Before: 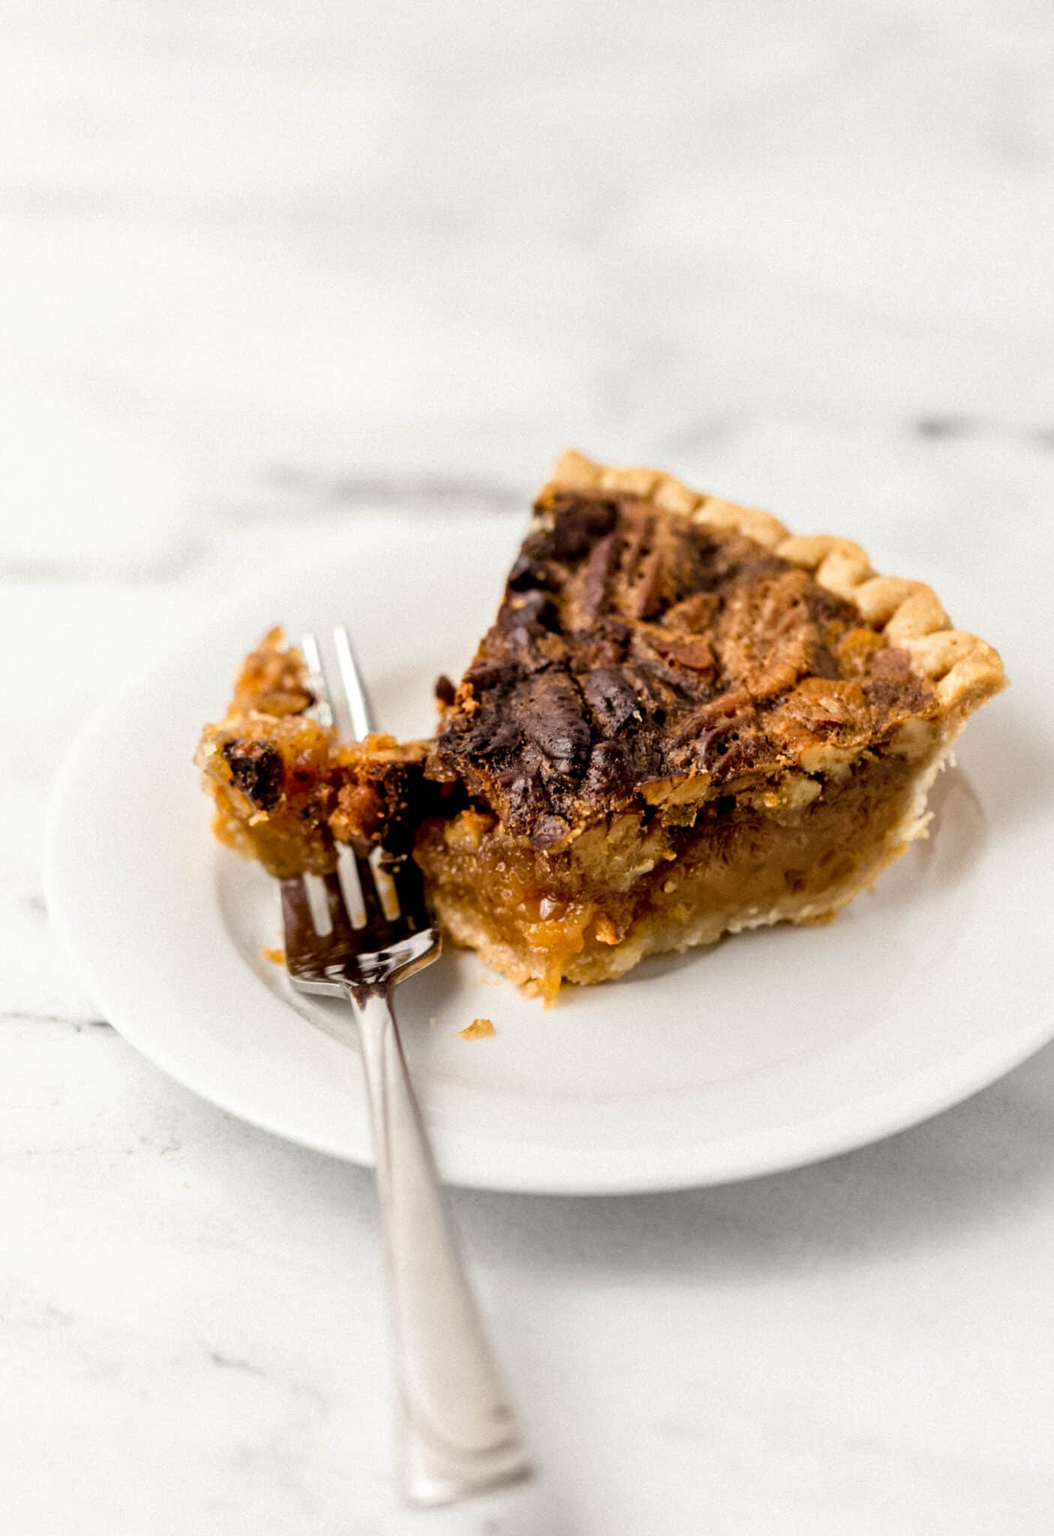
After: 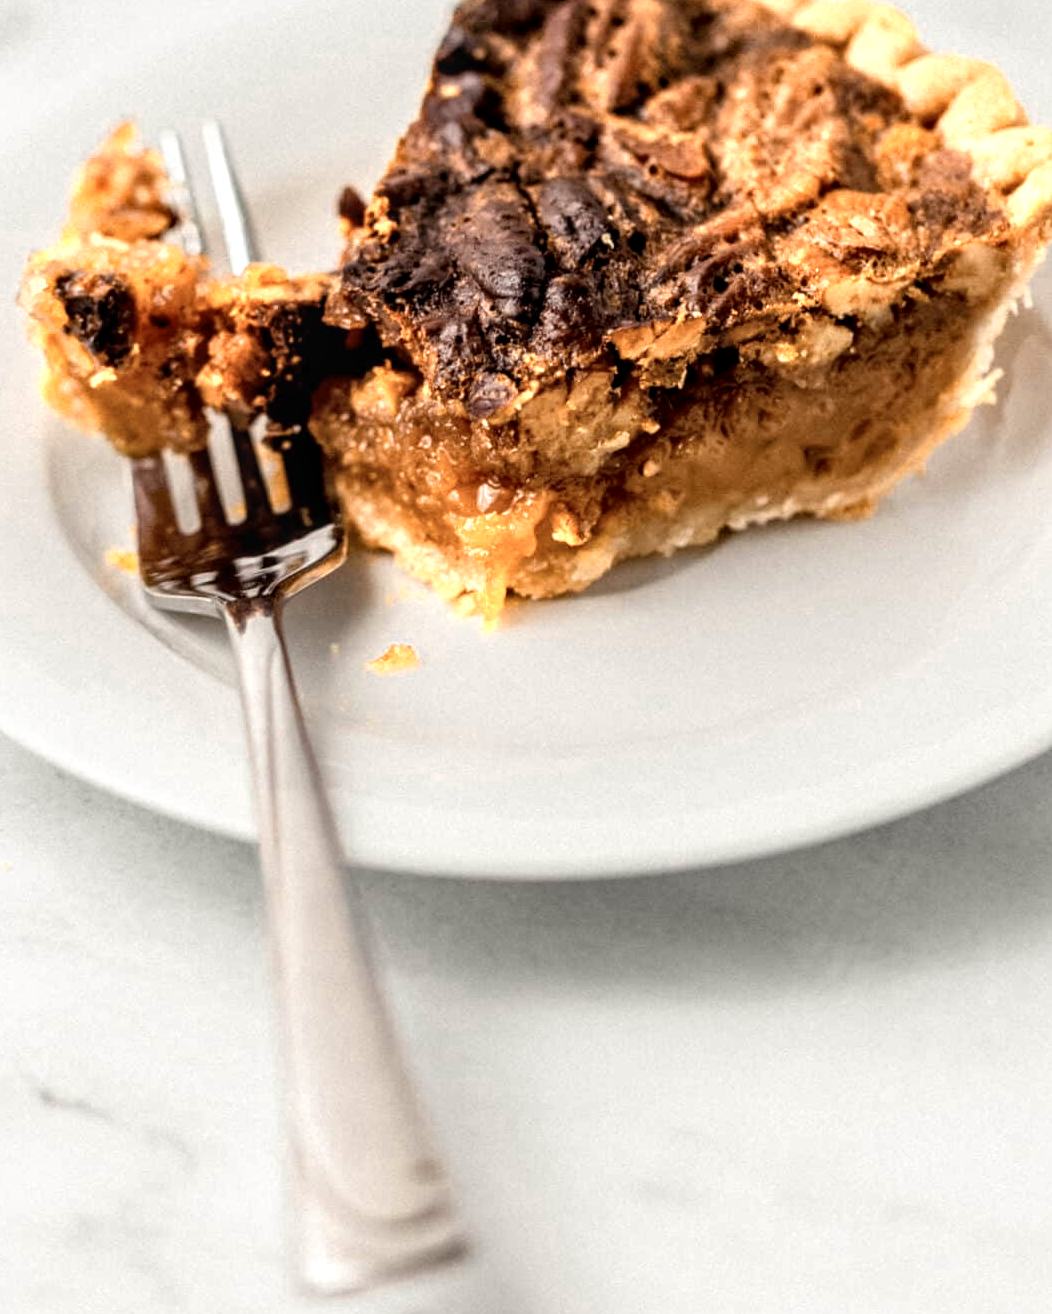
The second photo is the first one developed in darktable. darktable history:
crop and rotate: left 17.286%, top 34.888%, right 7.806%, bottom 0.923%
local contrast: on, module defaults
color zones: curves: ch0 [(0.018, 0.548) (0.197, 0.654) (0.425, 0.447) (0.605, 0.658) (0.732, 0.579)]; ch1 [(0.105, 0.531) (0.224, 0.531) (0.386, 0.39) (0.618, 0.456) (0.732, 0.456) (0.956, 0.421)]; ch2 [(0.039, 0.583) (0.215, 0.465) (0.399, 0.544) (0.465, 0.548) (0.614, 0.447) (0.724, 0.43) (0.882, 0.623) (0.956, 0.632)]
